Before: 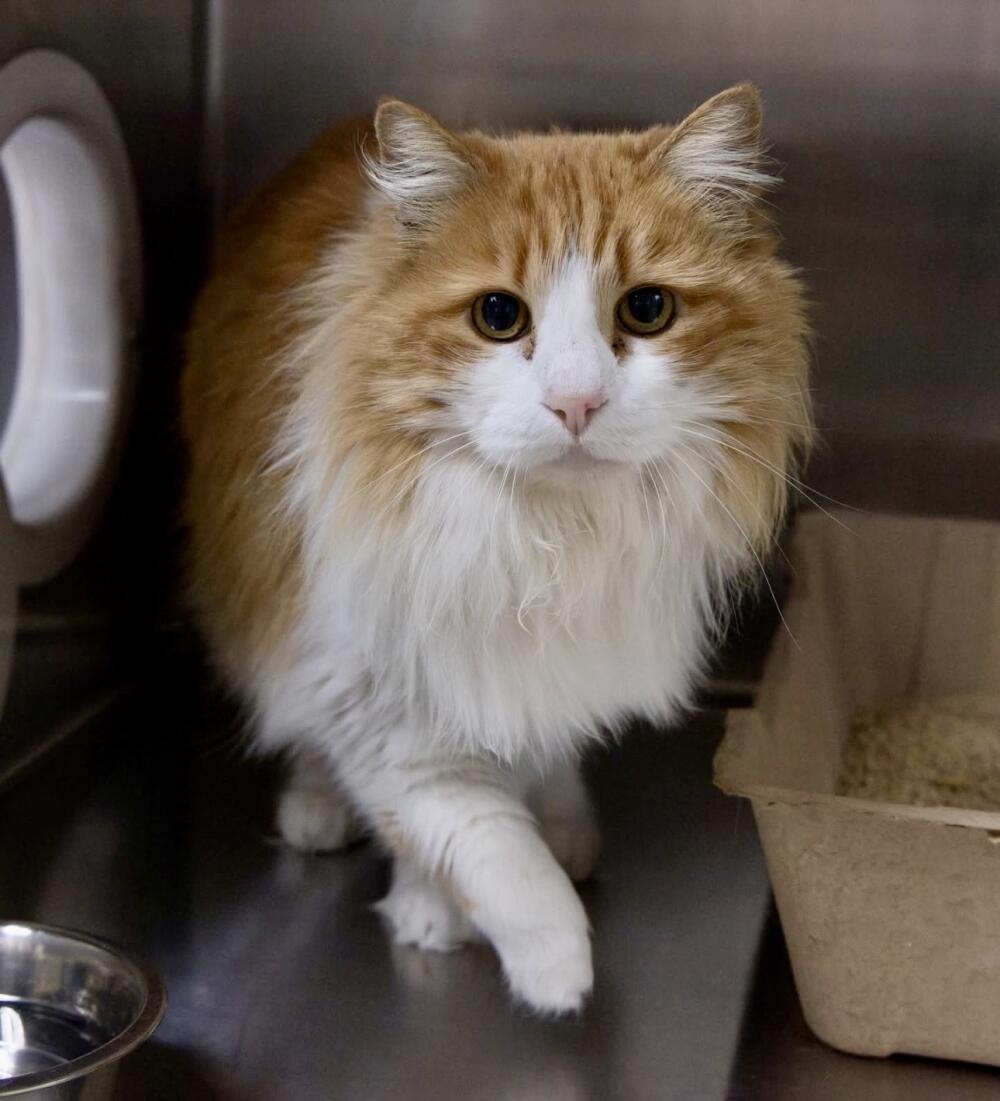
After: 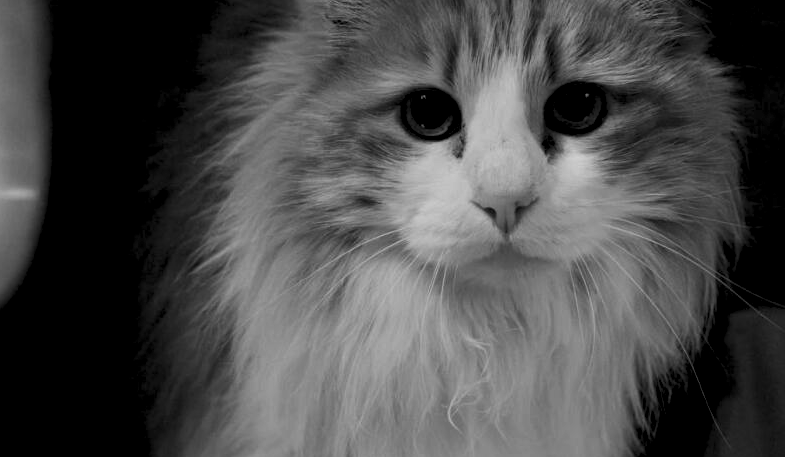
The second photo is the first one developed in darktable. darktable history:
rgb levels: levels [[0.027, 0.429, 0.996], [0, 0.5, 1], [0, 0.5, 1]]
crop: left 7.036%, top 18.398%, right 14.379%, bottom 40.043%
color zones: curves: ch0 [(0.11, 0.396) (0.195, 0.36) (0.25, 0.5) (0.303, 0.412) (0.357, 0.544) (0.75, 0.5) (0.967, 0.328)]; ch1 [(0, 0.468) (0.112, 0.512) (0.202, 0.6) (0.25, 0.5) (0.307, 0.352) (0.357, 0.544) (0.75, 0.5) (0.963, 0.524)]
contrast brightness saturation: contrast -0.03, brightness -0.59, saturation -1
